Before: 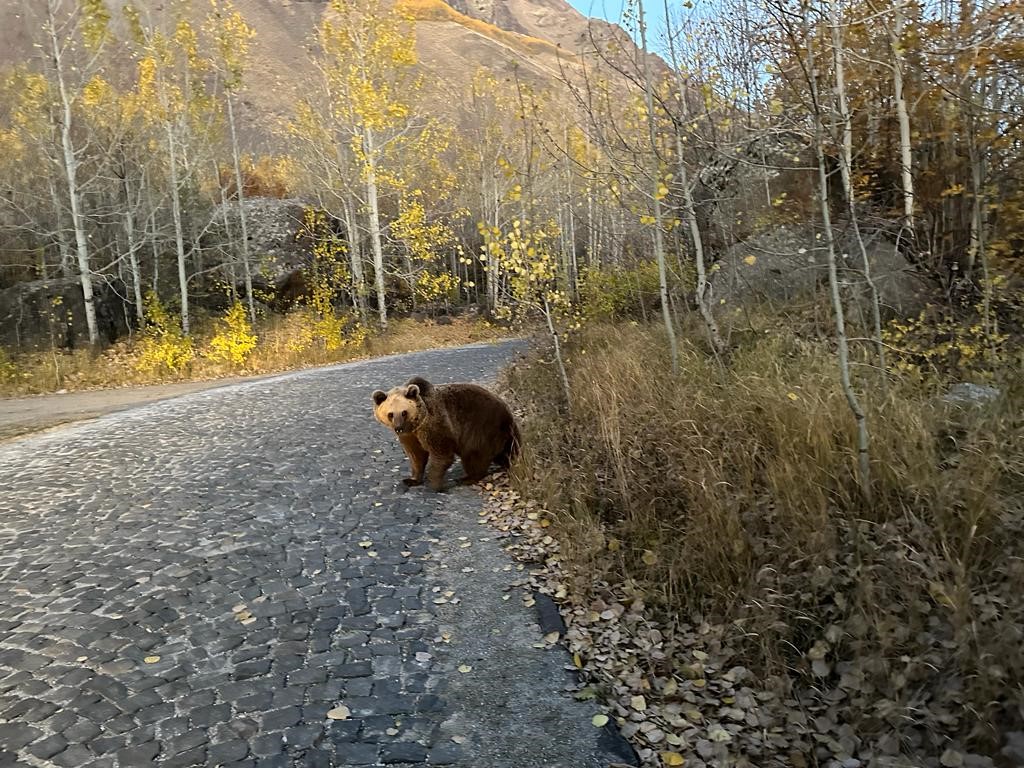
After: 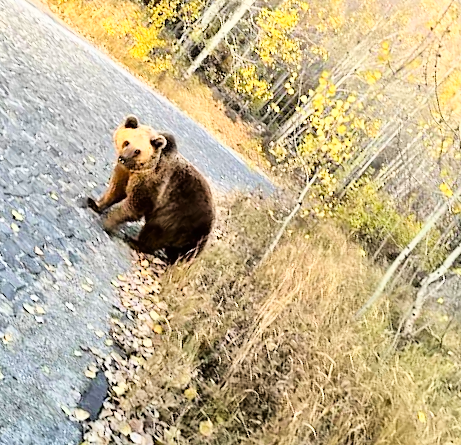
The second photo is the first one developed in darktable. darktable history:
crop and rotate: angle -45.55°, top 16.633%, right 0.949%, bottom 11.74%
shadows and highlights: shadows 37.67, highlights -26.66, soften with gaussian
tone equalizer: -7 EV 0.164 EV, -6 EV 0.62 EV, -5 EV 1.13 EV, -4 EV 1.34 EV, -3 EV 1.13 EV, -2 EV 0.6 EV, -1 EV 0.155 EV
base curve: curves: ch0 [(0, 0) (0.007, 0.004) (0.027, 0.03) (0.046, 0.07) (0.207, 0.54) (0.442, 0.872) (0.673, 0.972) (1, 1)]
